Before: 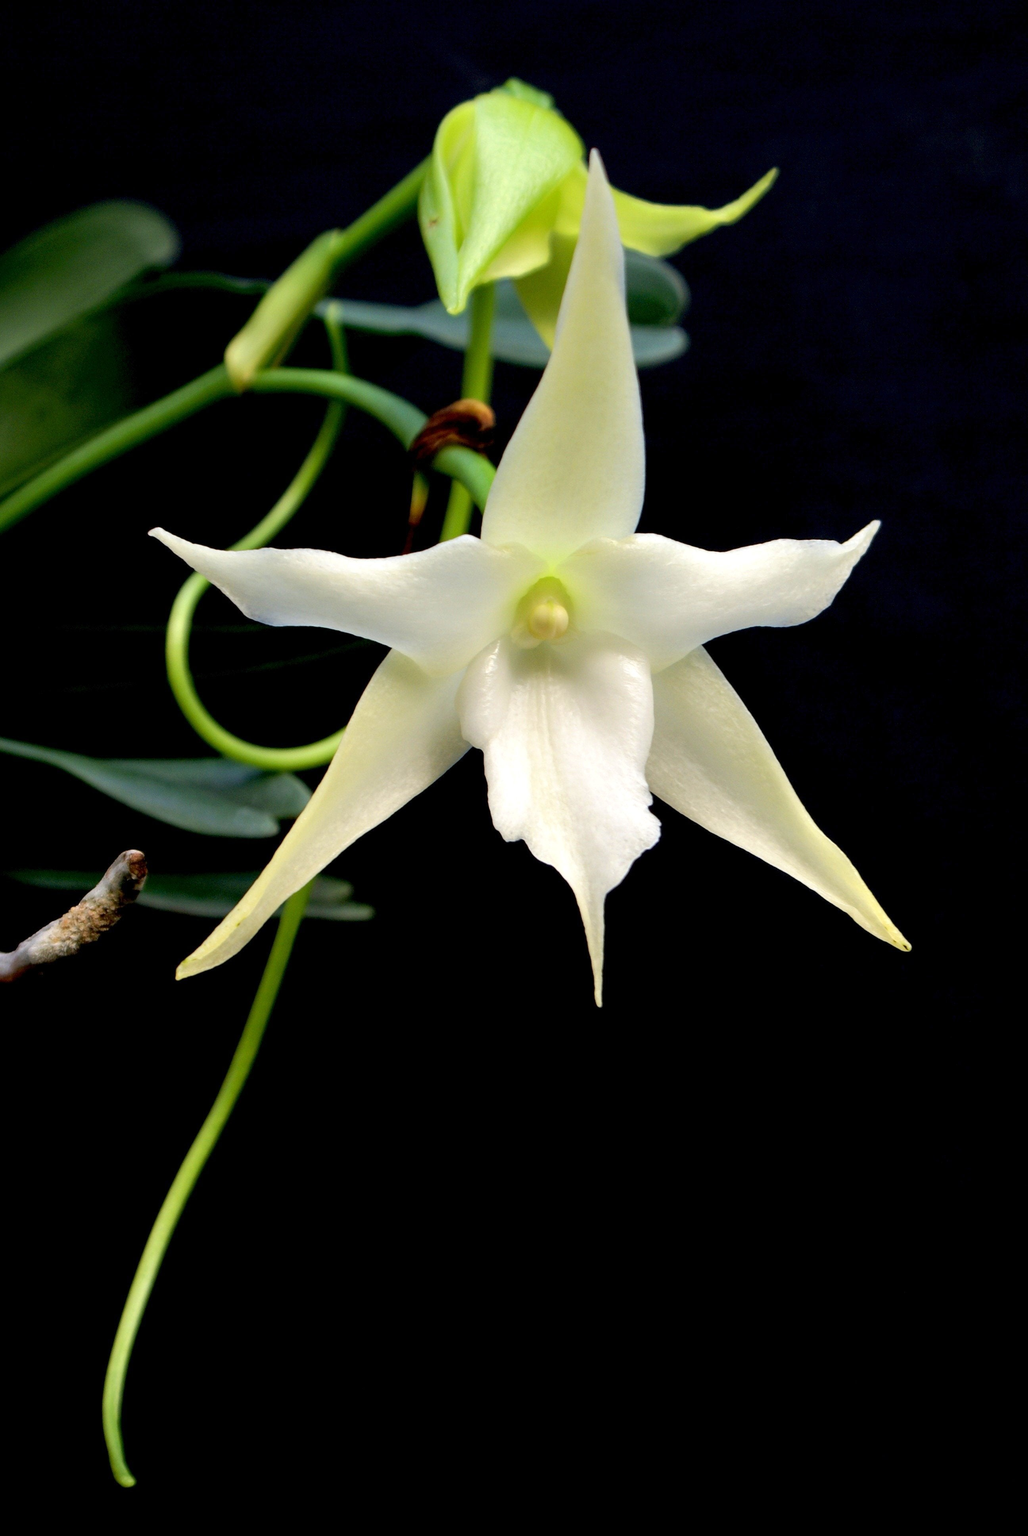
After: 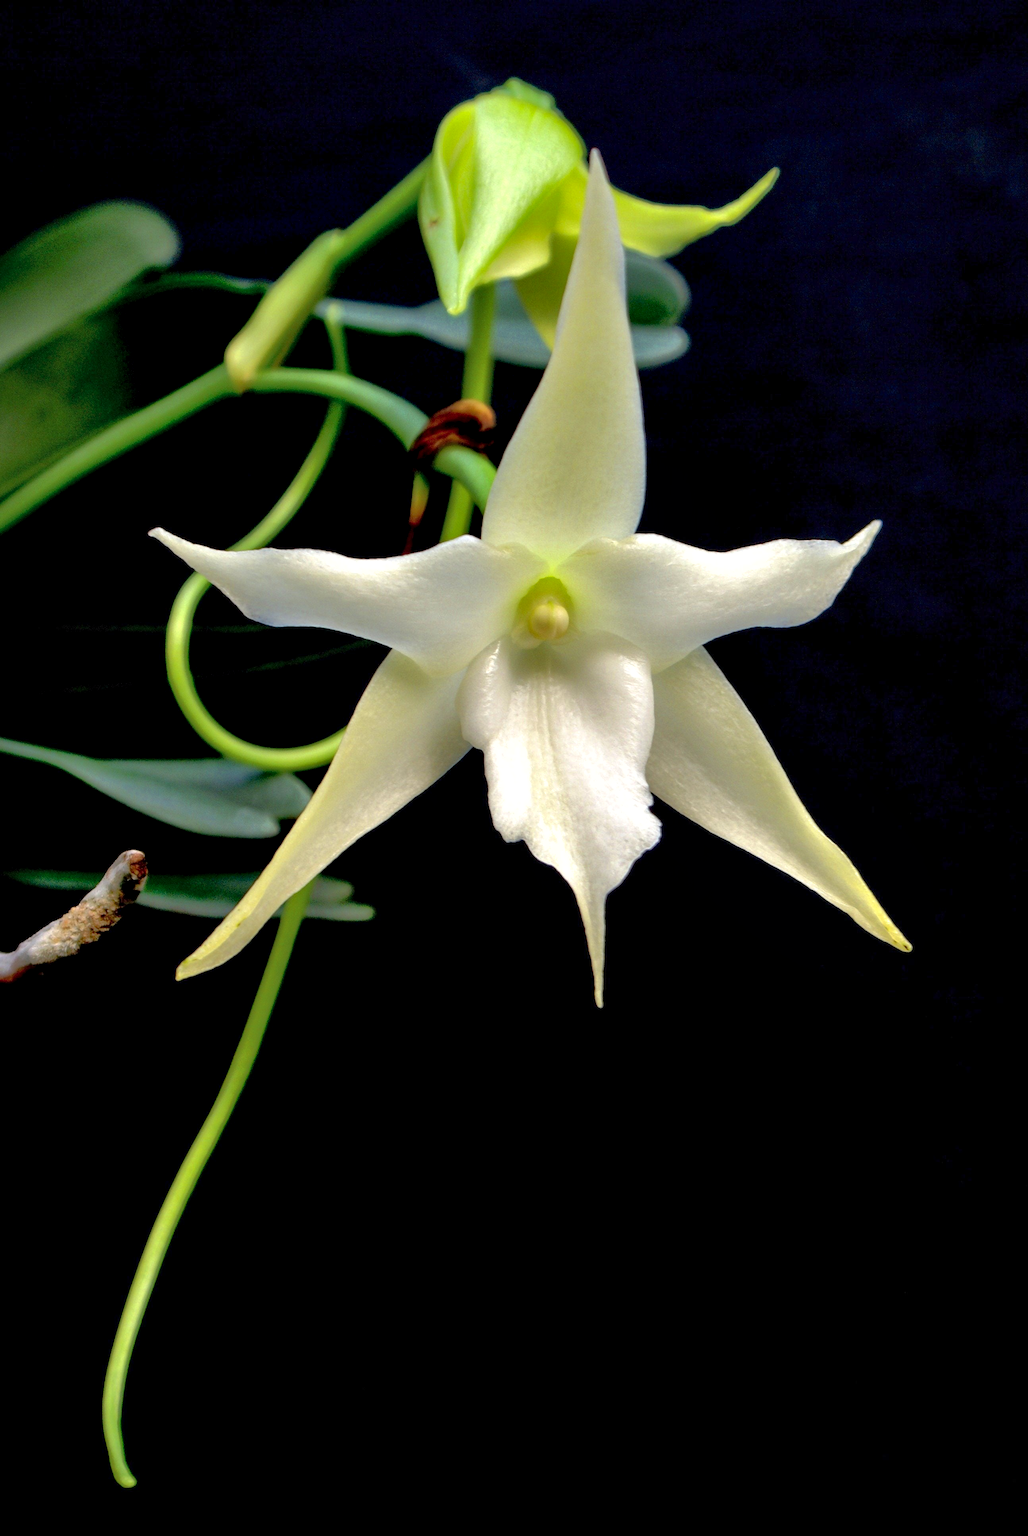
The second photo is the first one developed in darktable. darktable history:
shadows and highlights: on, module defaults
contrast equalizer: octaves 7, y [[0.6 ×6], [0.55 ×6], [0 ×6], [0 ×6], [0 ×6]], mix 0.3
color zones: curves: ch0 [(0.25, 0.5) (0.463, 0.627) (0.484, 0.637) (0.75, 0.5)]
